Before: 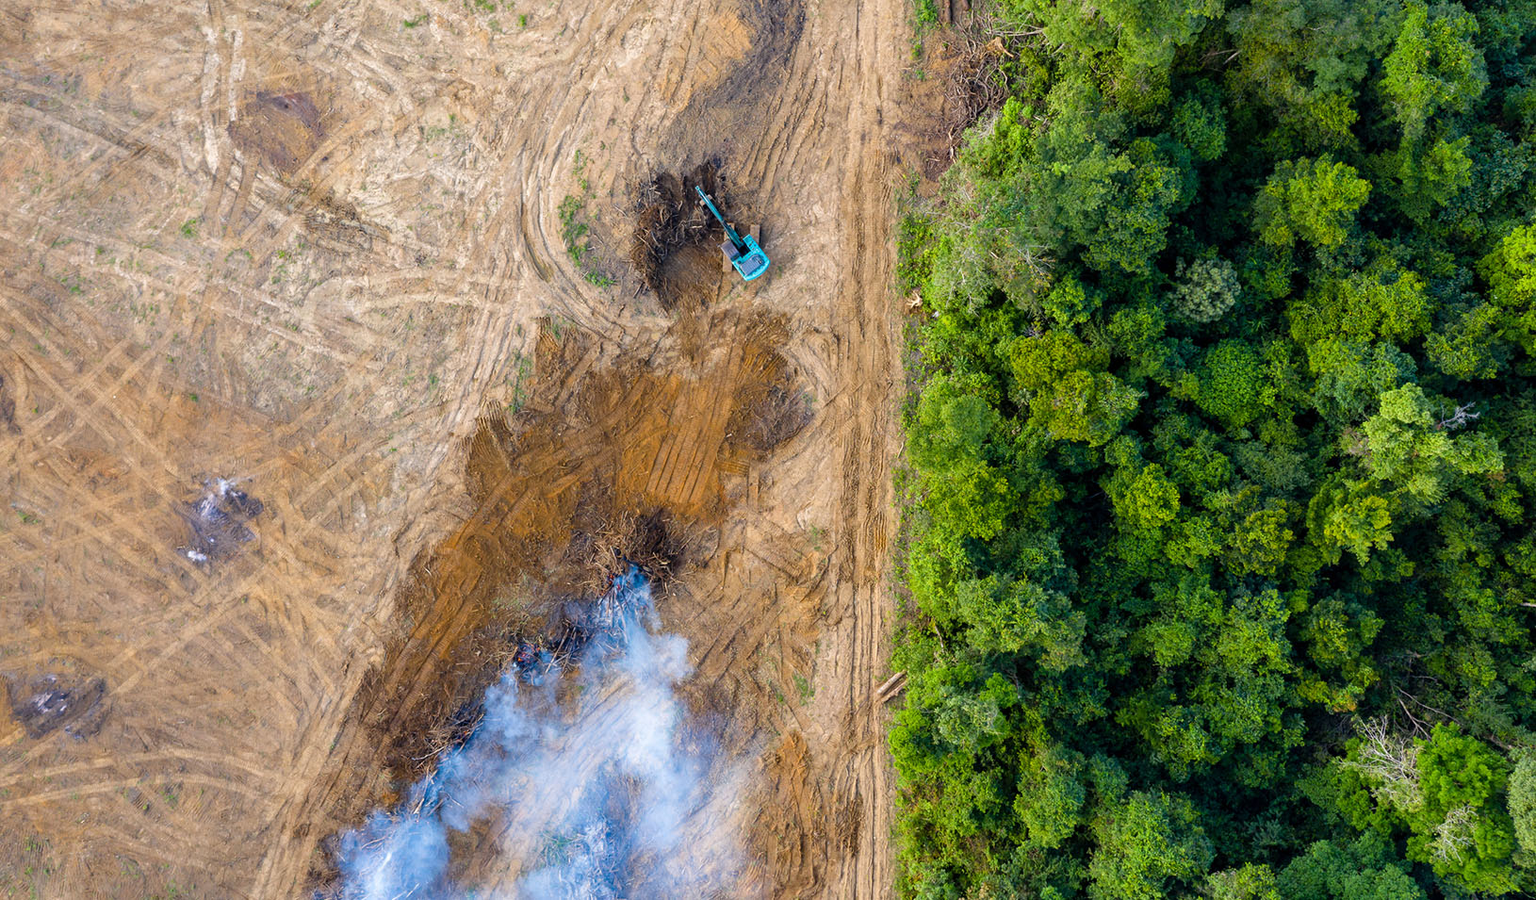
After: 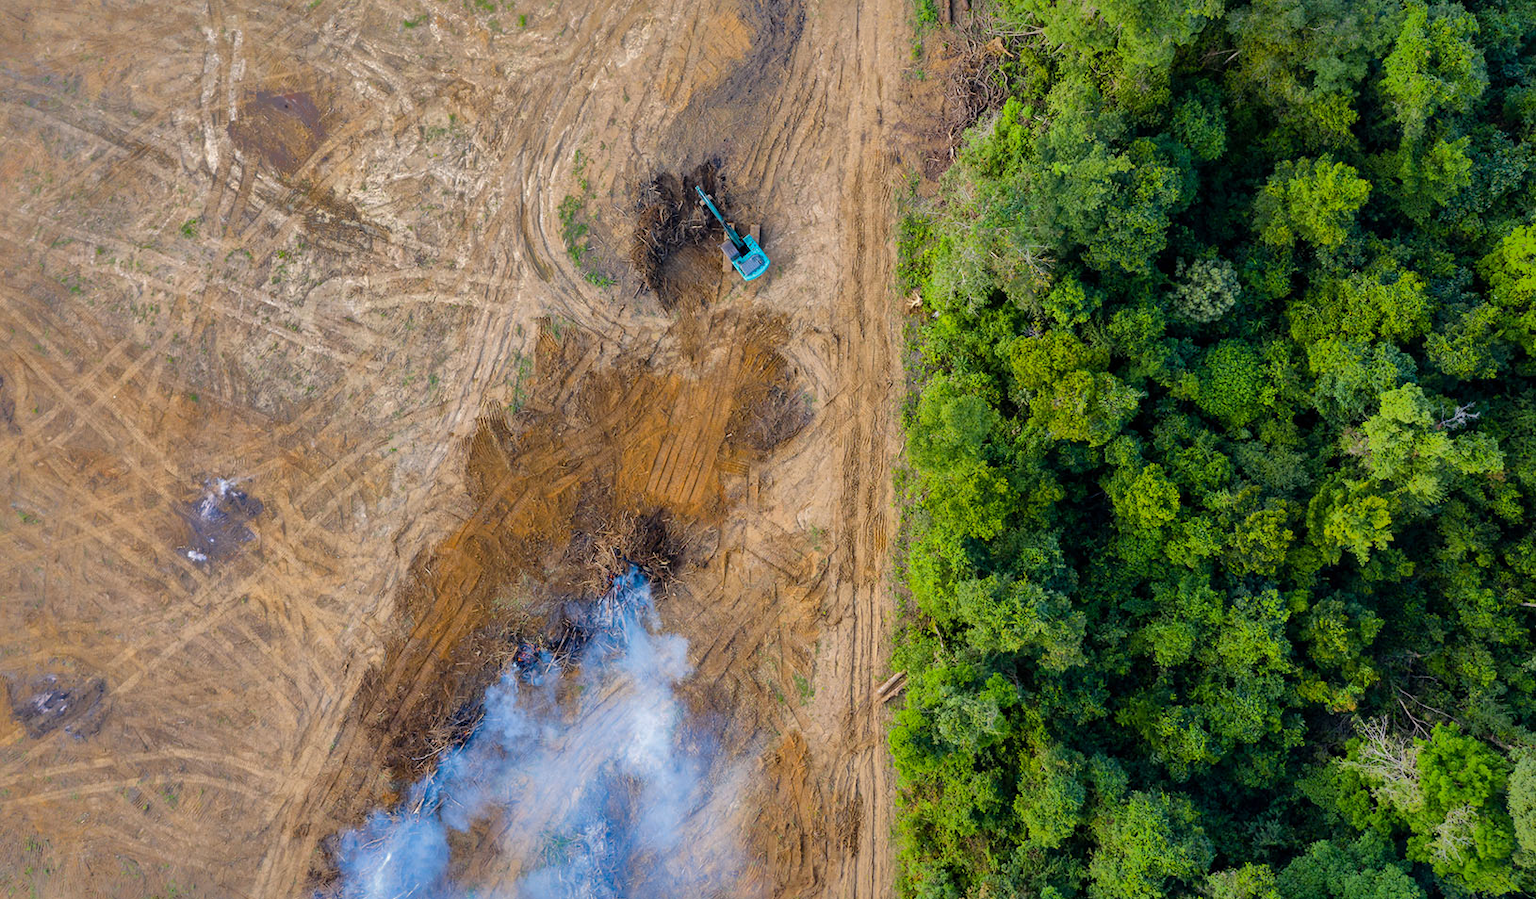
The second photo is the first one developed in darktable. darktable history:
shadows and highlights: shadows -19.03, highlights -73.1
